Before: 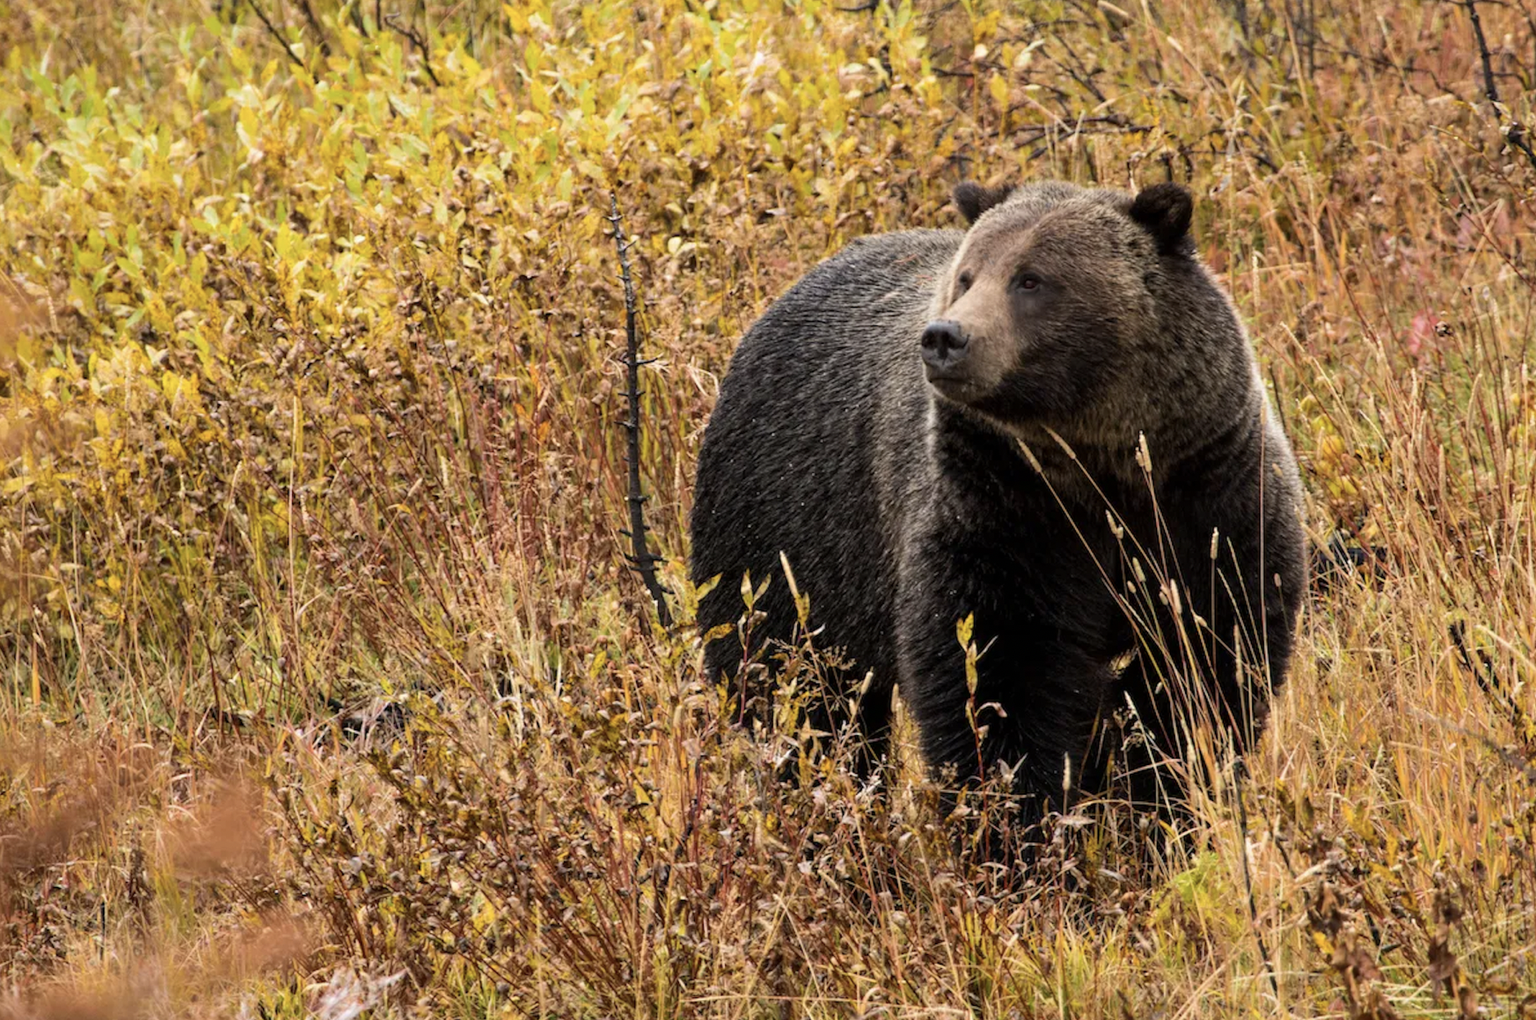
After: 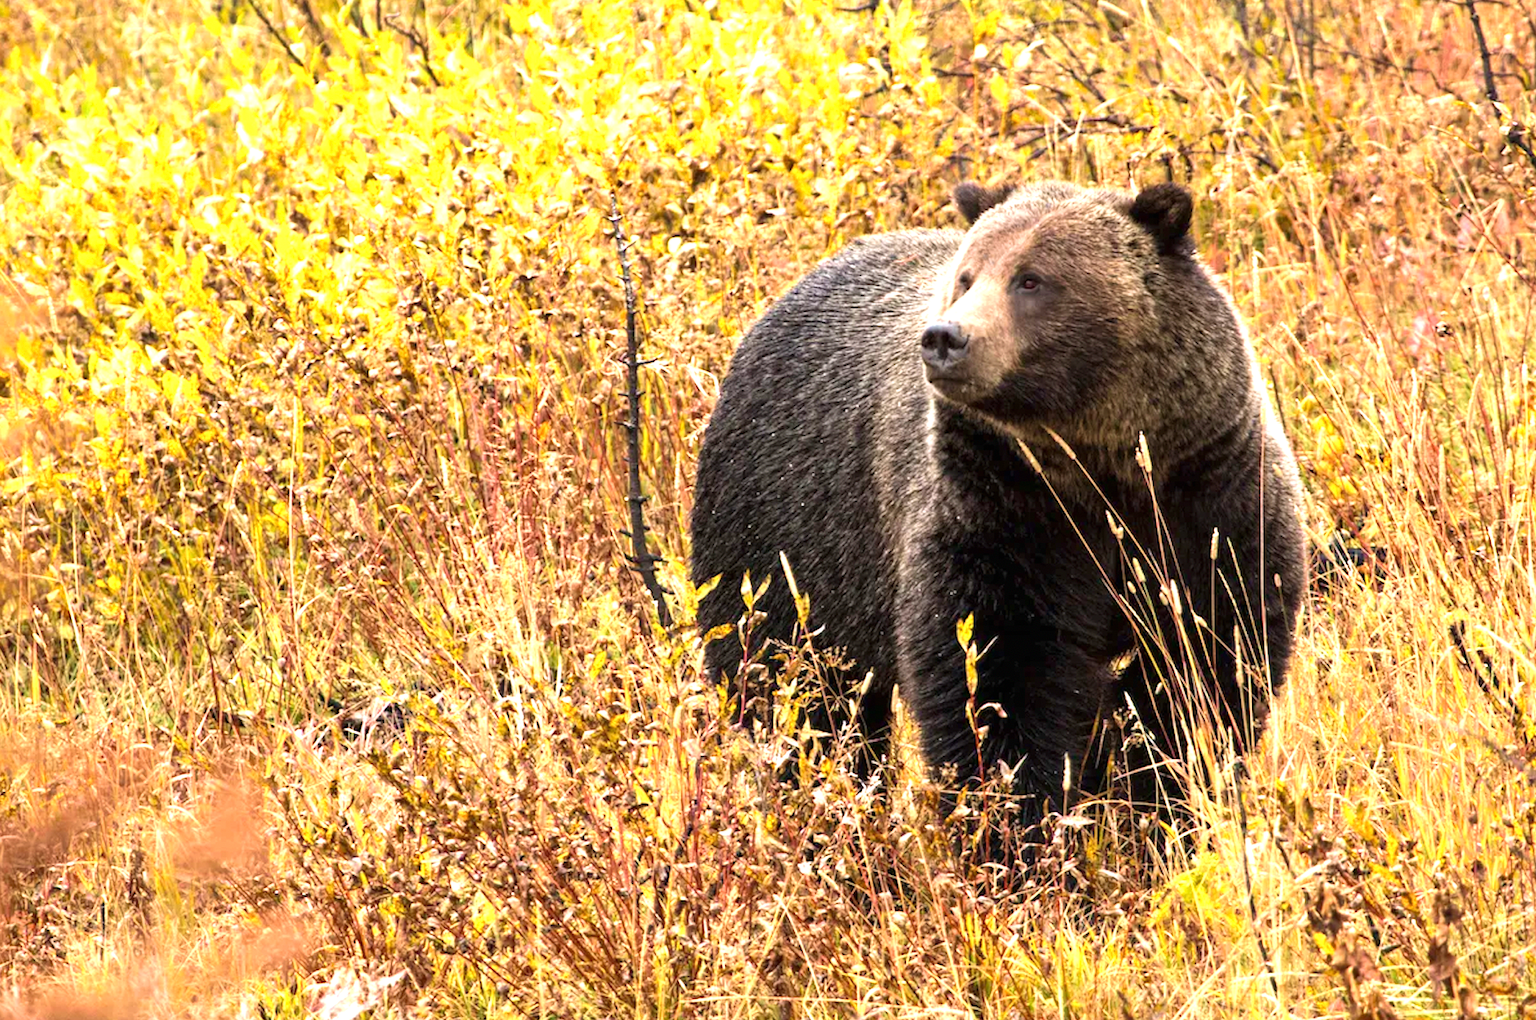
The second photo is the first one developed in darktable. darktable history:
velvia: on, module defaults
exposure: black level correction 0, exposure 1.189 EV, compensate highlight preservation false
